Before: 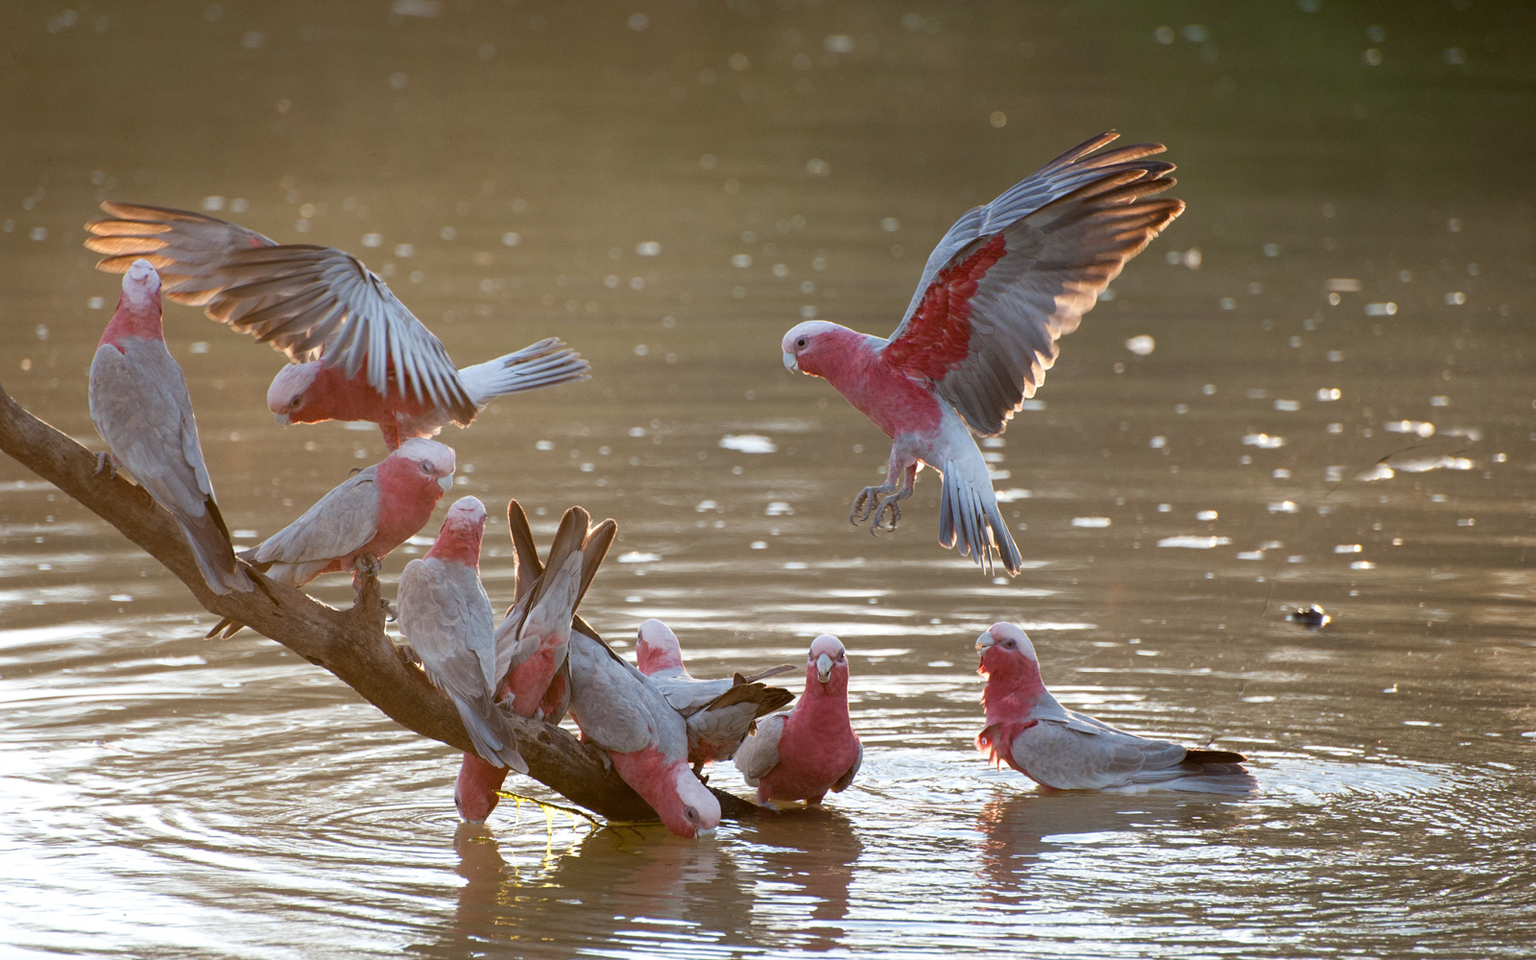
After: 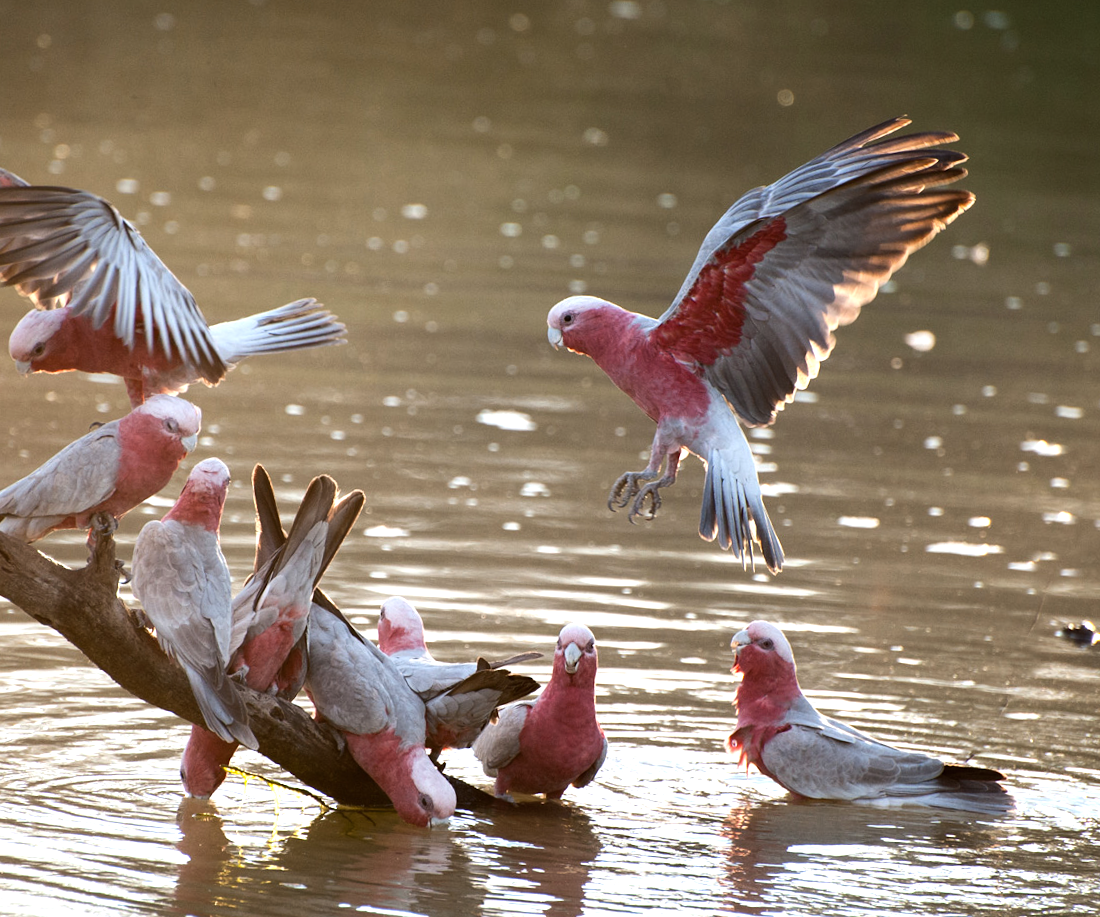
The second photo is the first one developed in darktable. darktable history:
base curve: curves: ch0 [(0, 0) (0.989, 0.992)], preserve colors none
tone equalizer: -8 EV -0.75 EV, -7 EV -0.7 EV, -6 EV -0.6 EV, -5 EV -0.4 EV, -3 EV 0.4 EV, -2 EV 0.6 EV, -1 EV 0.7 EV, +0 EV 0.75 EV, edges refinement/feathering 500, mask exposure compensation -1.57 EV, preserve details no
crop and rotate: angle -3.27°, left 14.277%, top 0.028%, right 10.766%, bottom 0.028%
